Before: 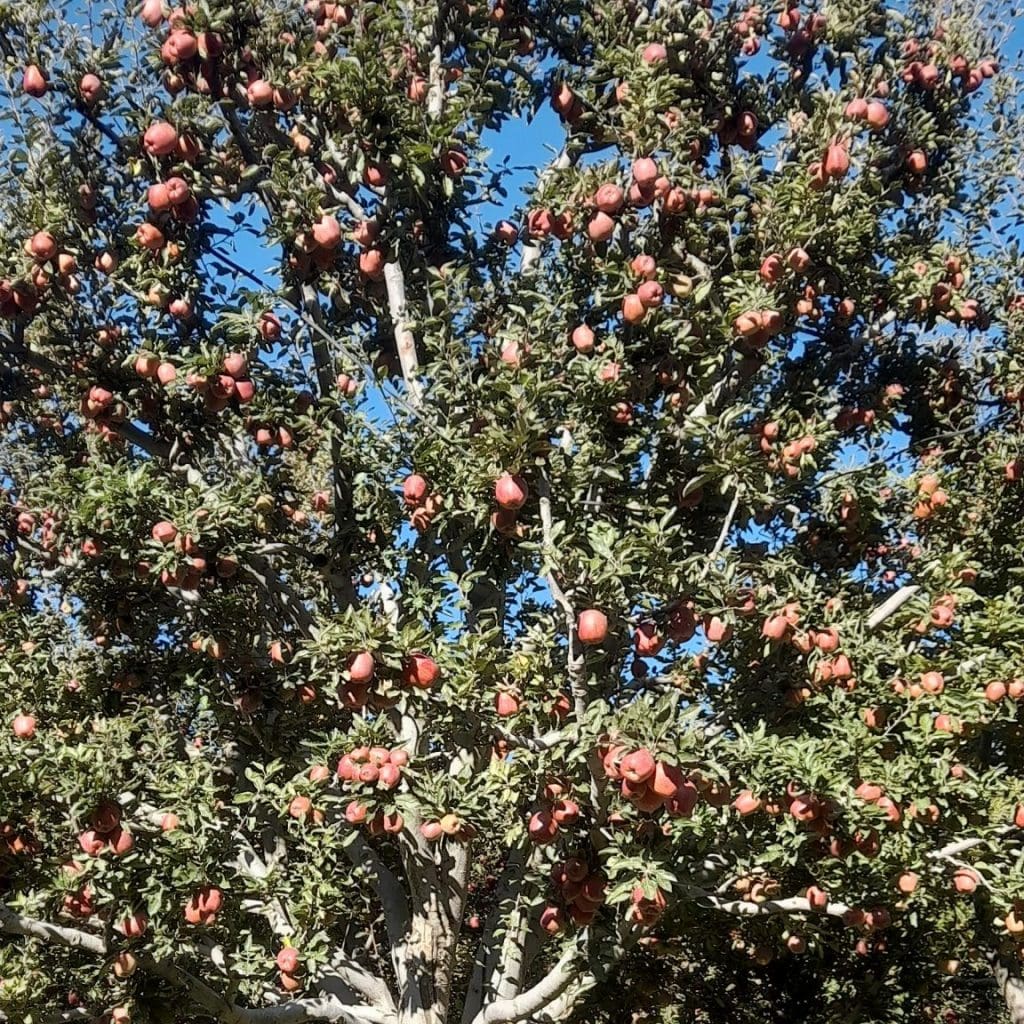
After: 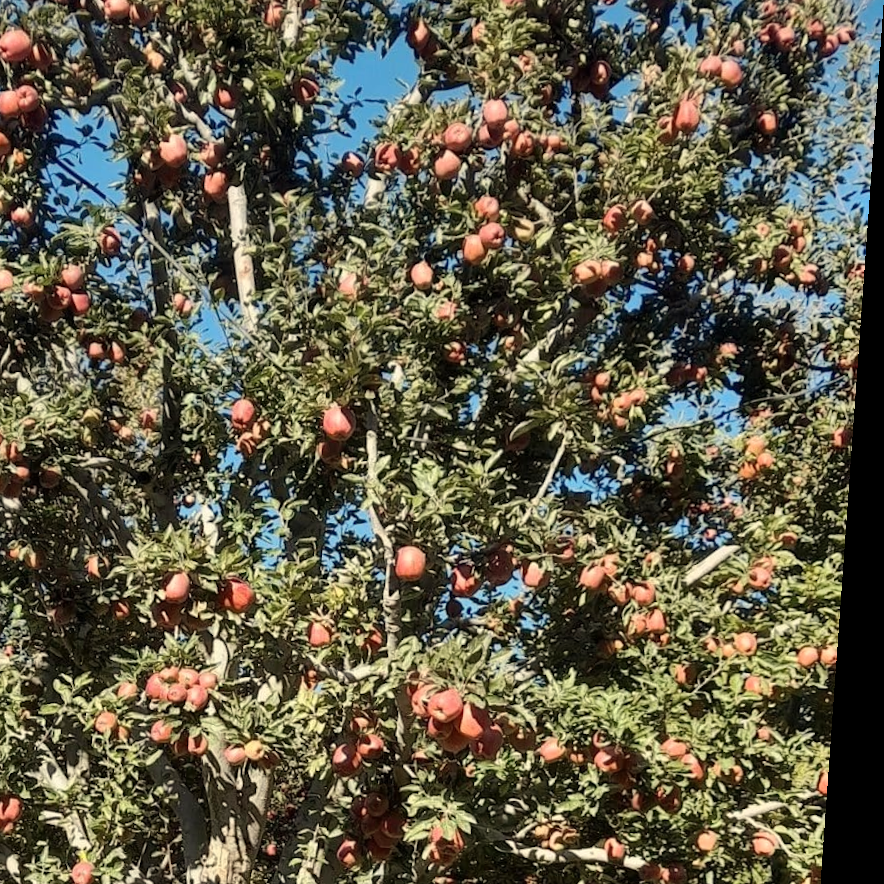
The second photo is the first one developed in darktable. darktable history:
rotate and perspective: rotation 4.1°, automatic cropping off
crop: left 19.159%, top 9.58%, bottom 9.58%
shadows and highlights: shadows 43.71, white point adjustment -1.46, soften with gaussian
white balance: red 1.029, blue 0.92
